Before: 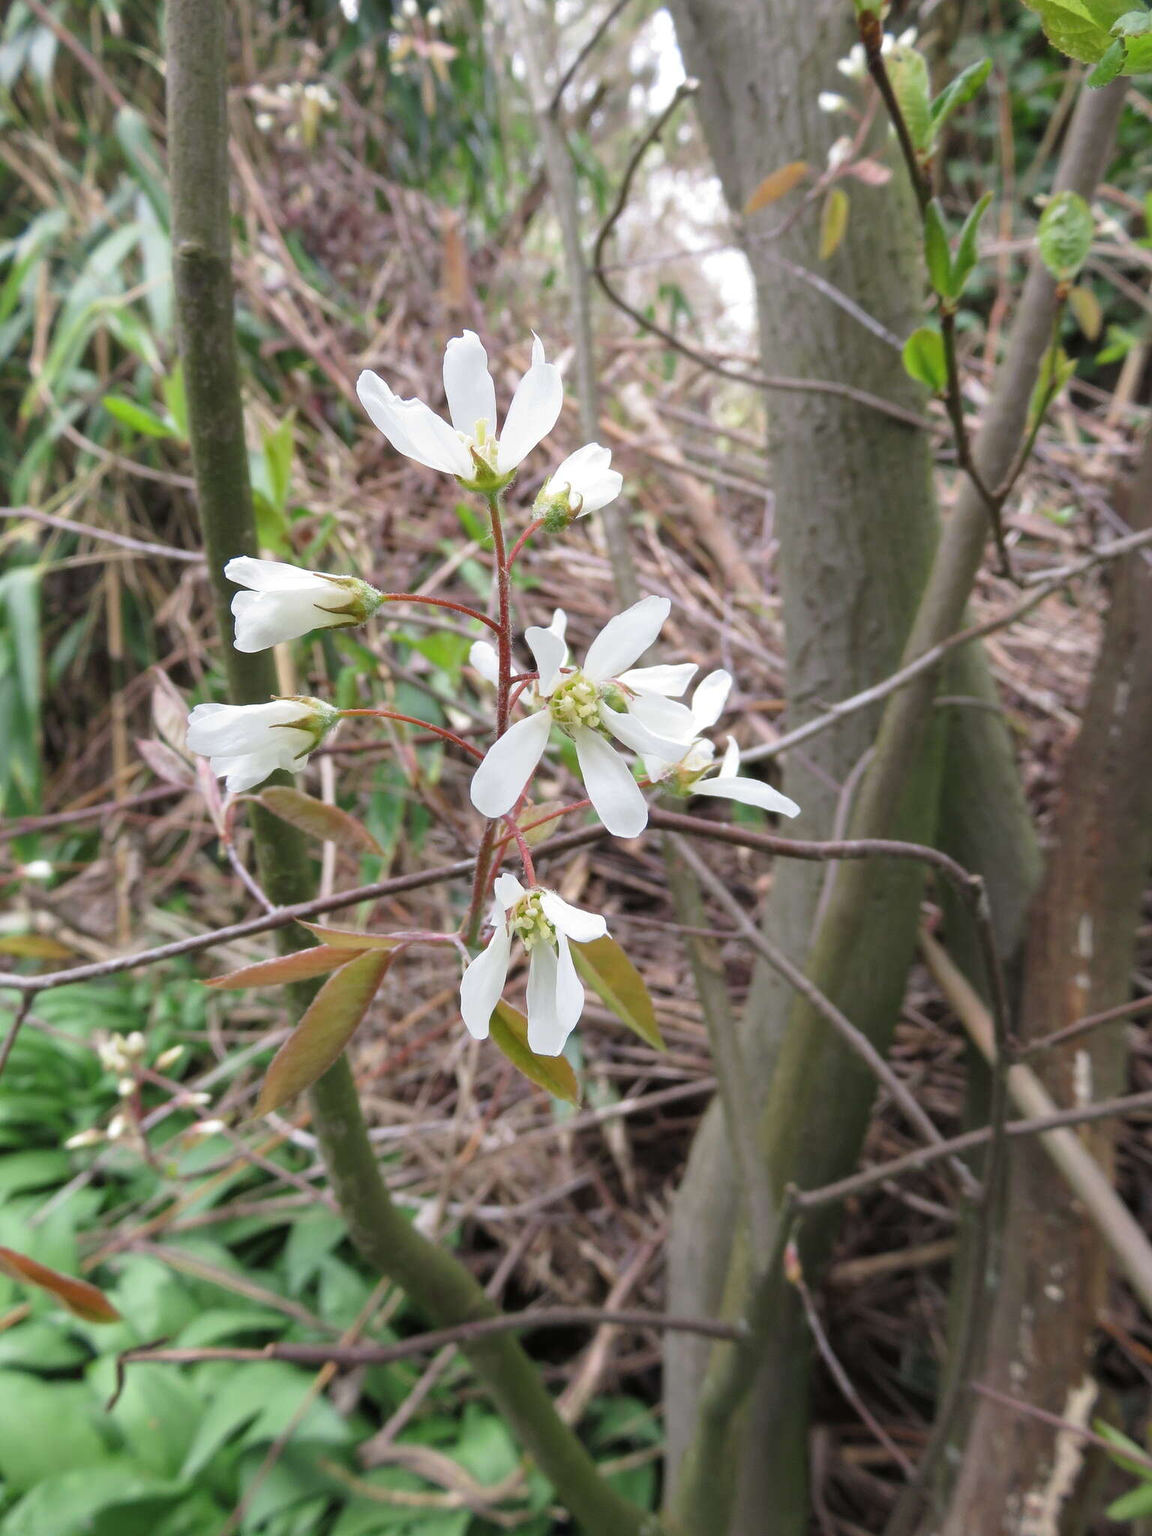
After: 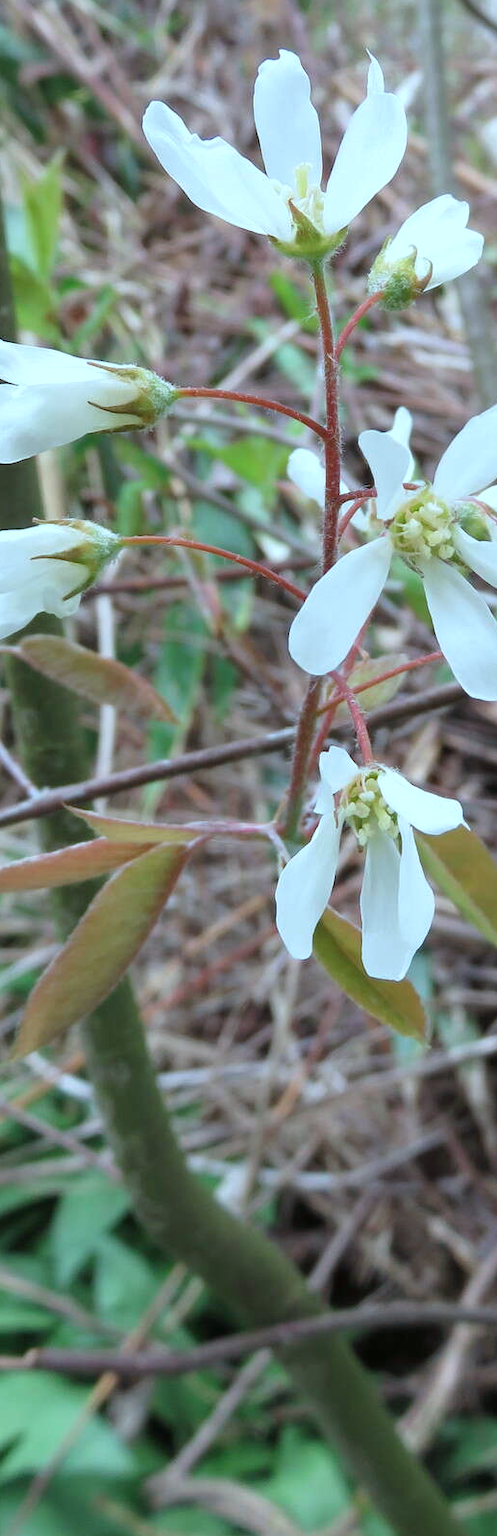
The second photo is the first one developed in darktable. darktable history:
crop and rotate: left 21.295%, top 18.978%, right 44.979%, bottom 2.964%
color correction: highlights a* -11.34, highlights b* -15.4
